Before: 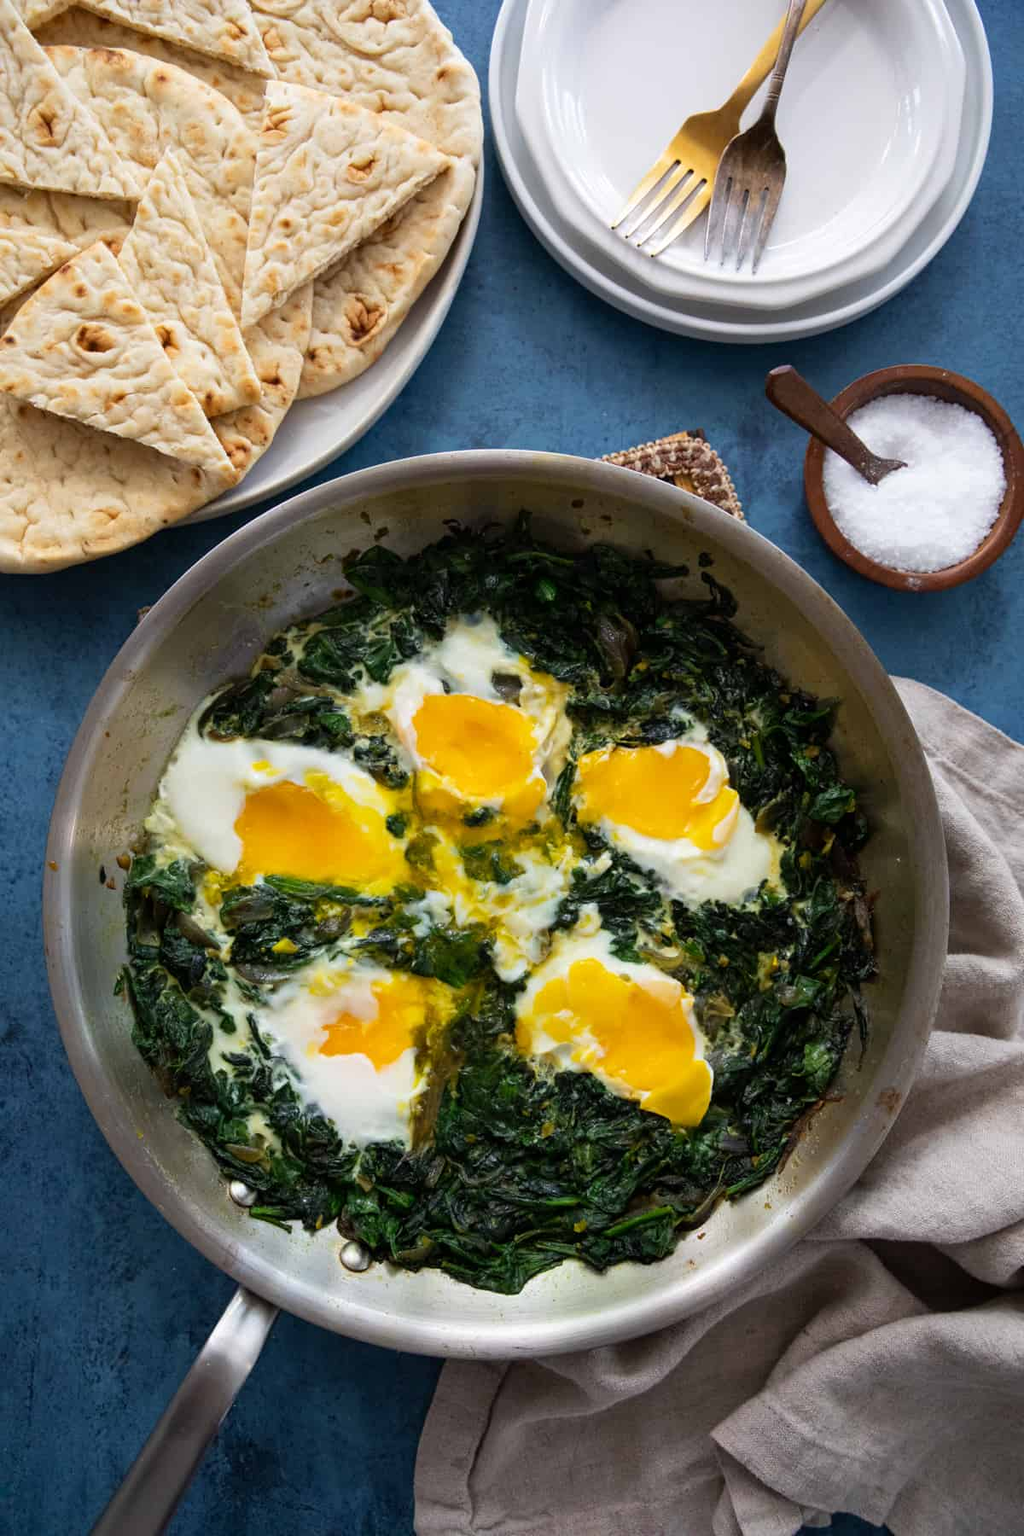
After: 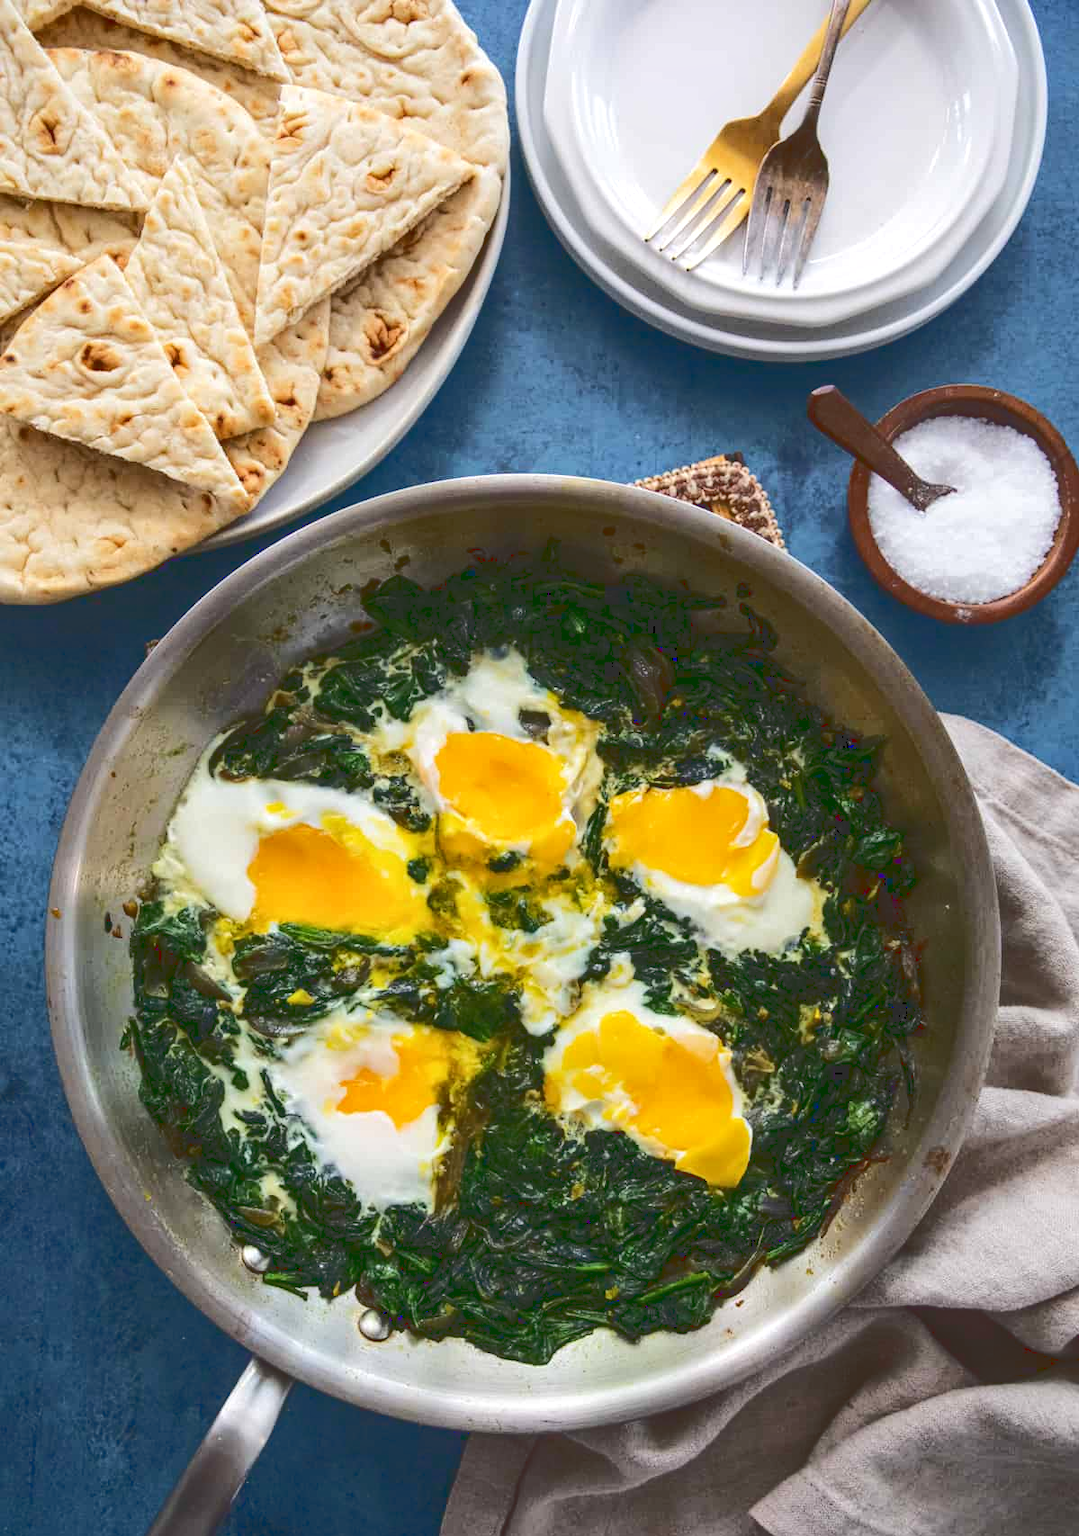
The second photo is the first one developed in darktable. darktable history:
crop and rotate: top 0.004%, bottom 5.119%
levels: levels [0, 0.492, 0.984]
base curve: curves: ch0 [(0, 0.024) (0.055, 0.065) (0.121, 0.166) (0.236, 0.319) (0.693, 0.726) (1, 1)]
local contrast: on, module defaults
